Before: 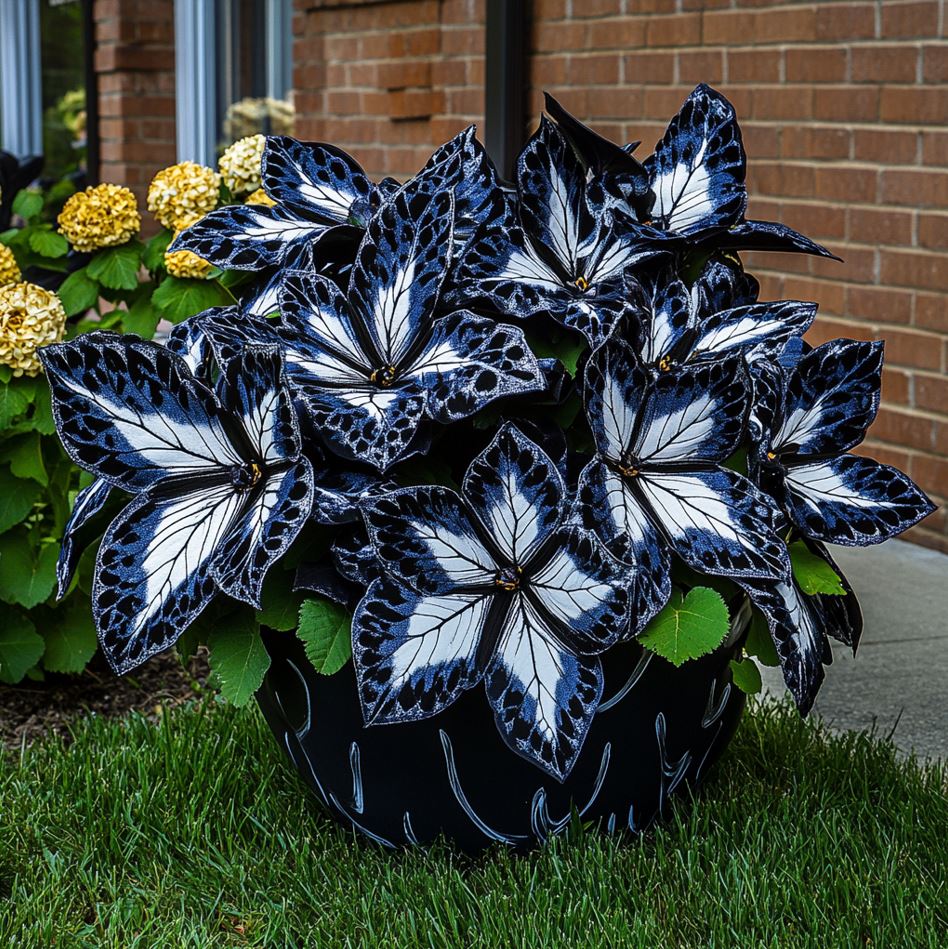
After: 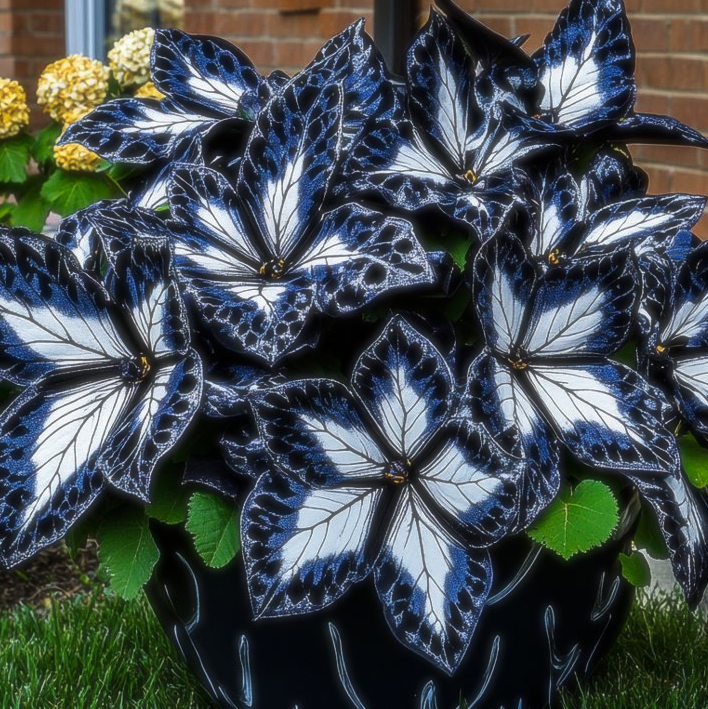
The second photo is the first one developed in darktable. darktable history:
vibrance: vibrance 15%
crop and rotate: left 11.831%, top 11.346%, right 13.429%, bottom 13.899%
soften: size 19.52%, mix 20.32%
